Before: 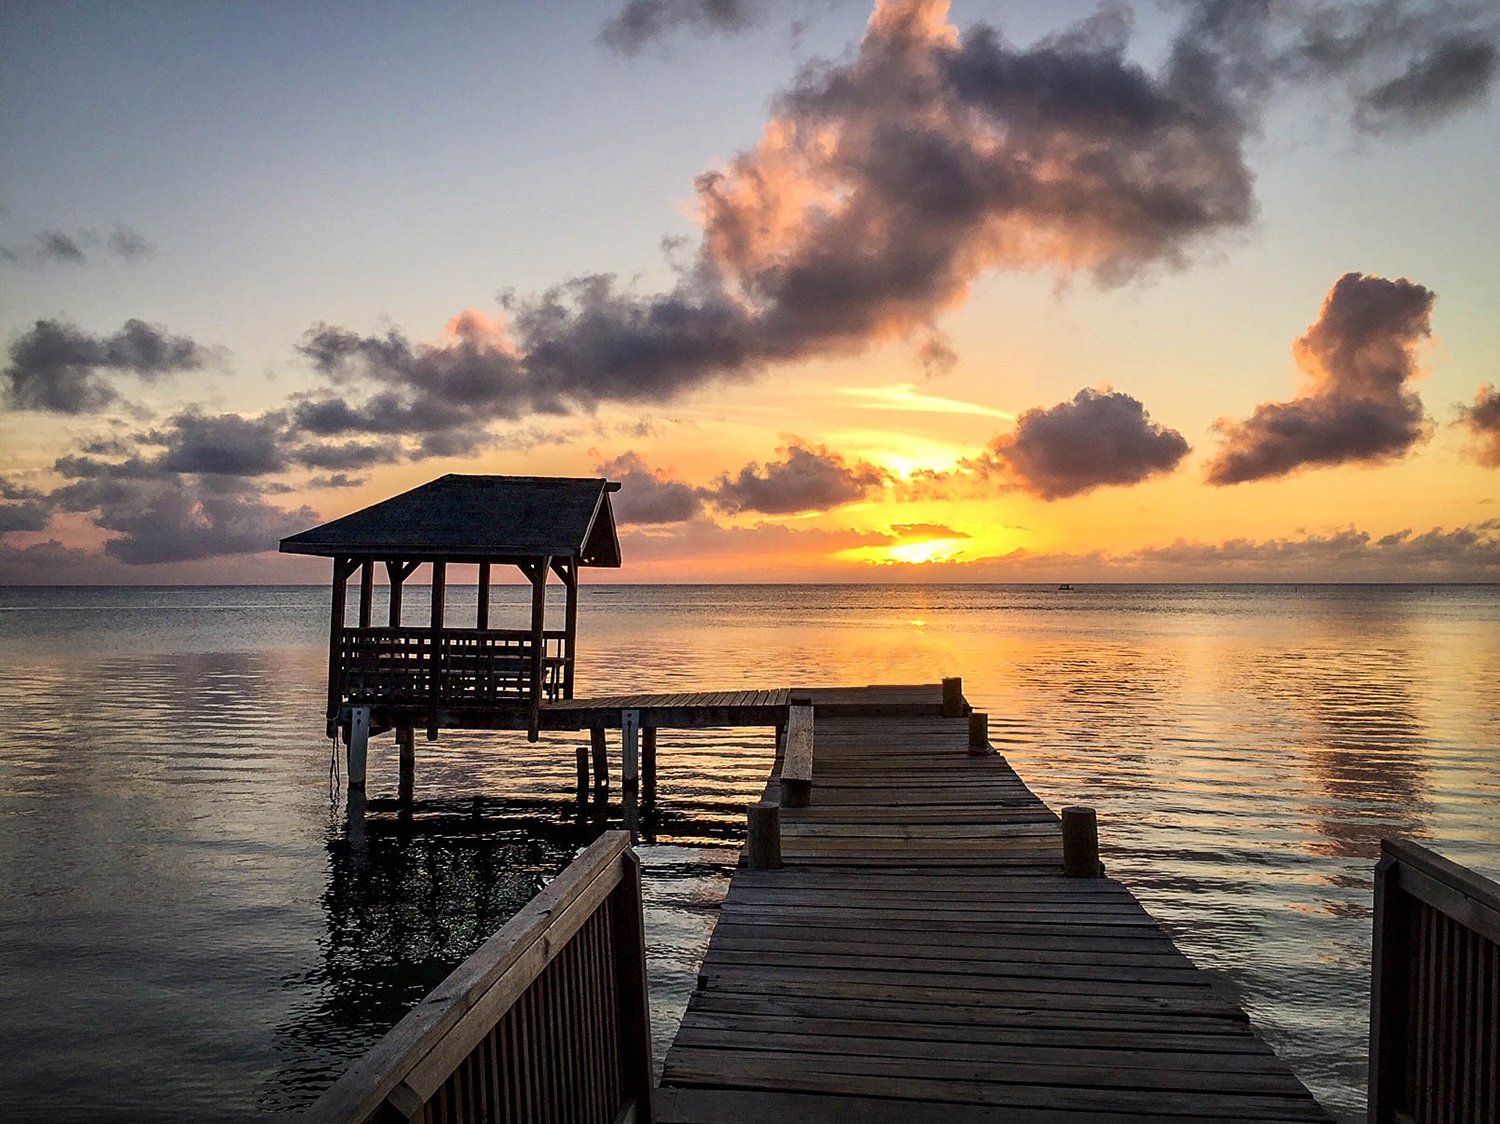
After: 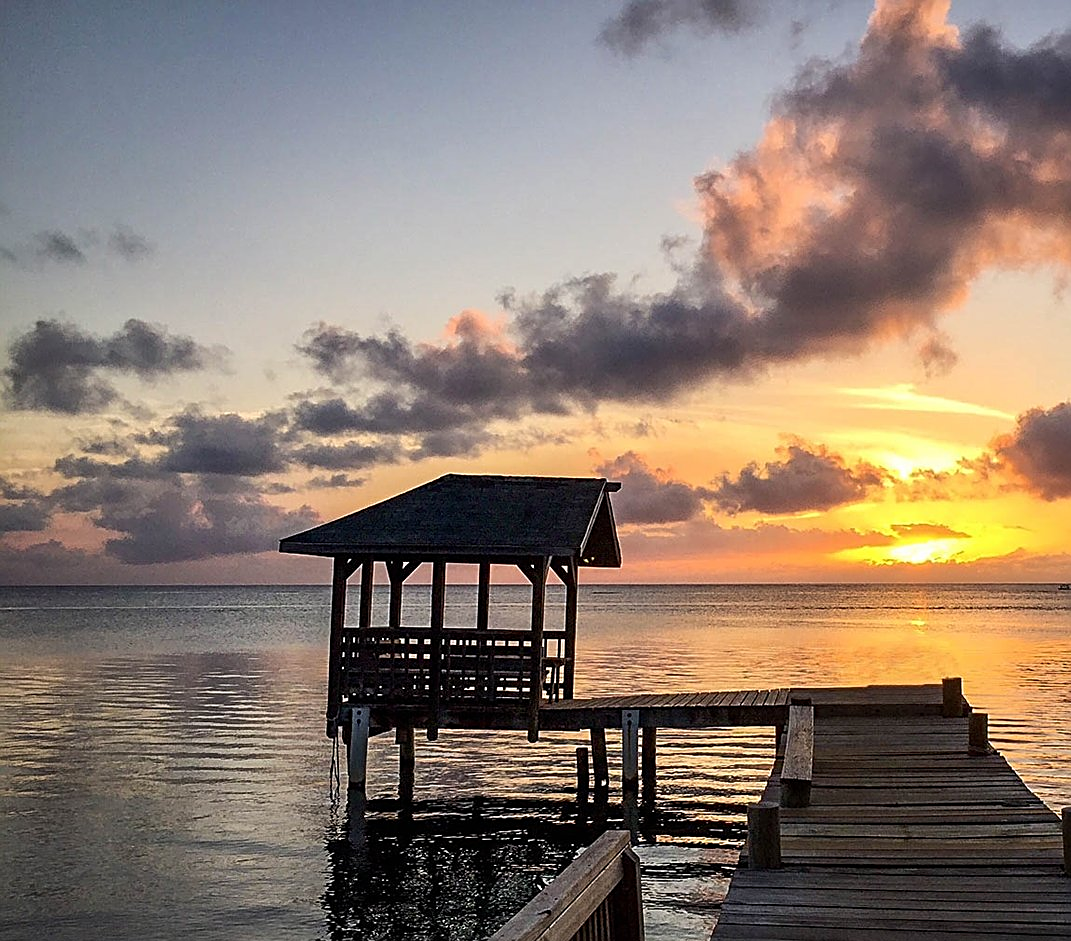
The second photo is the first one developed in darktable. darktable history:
sharpen: amount 0.461
crop: right 28.571%, bottom 16.268%
